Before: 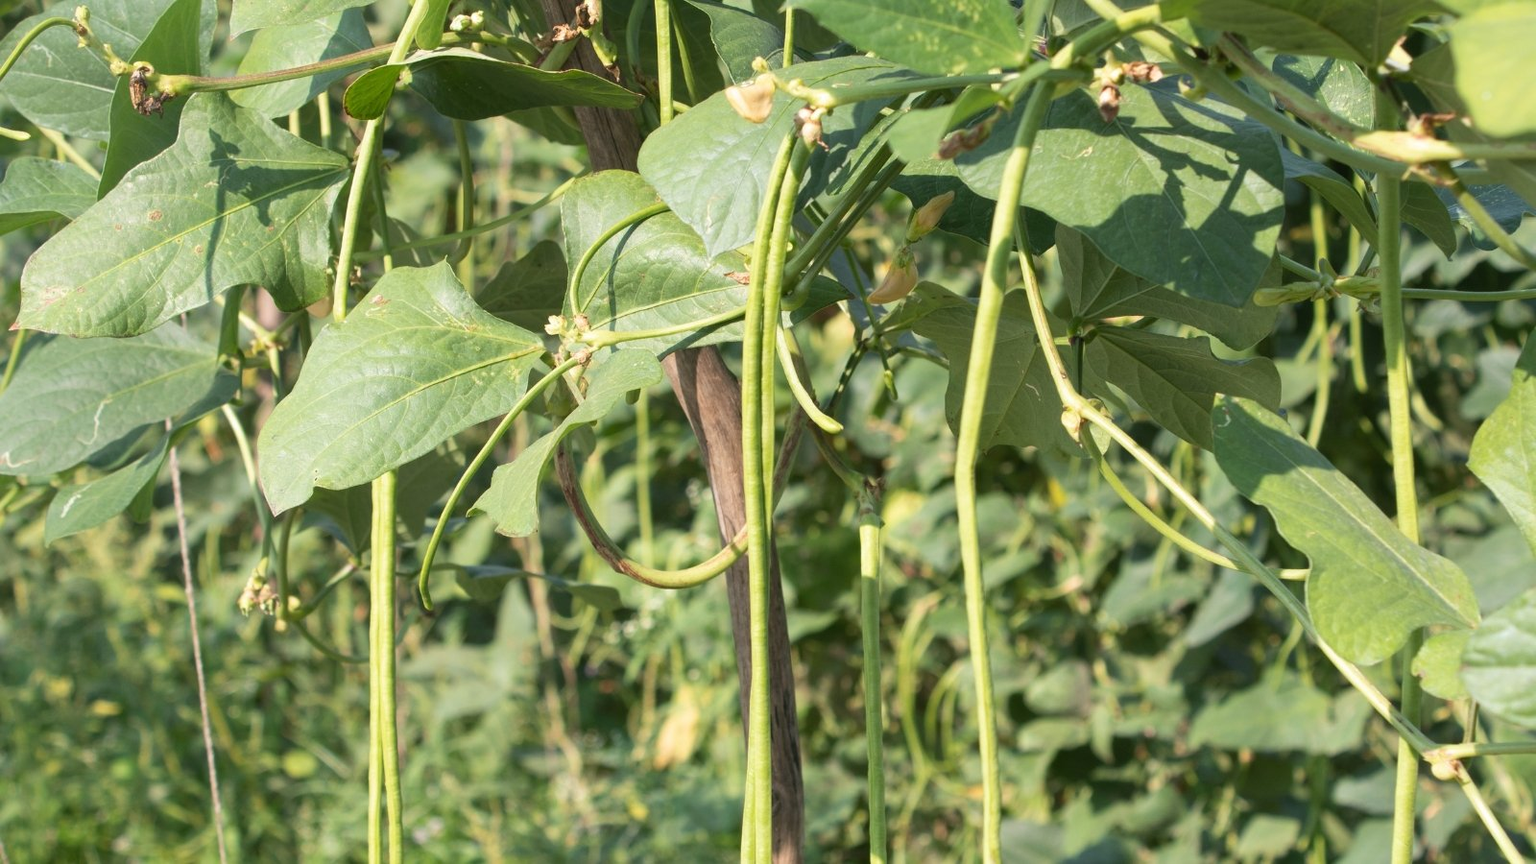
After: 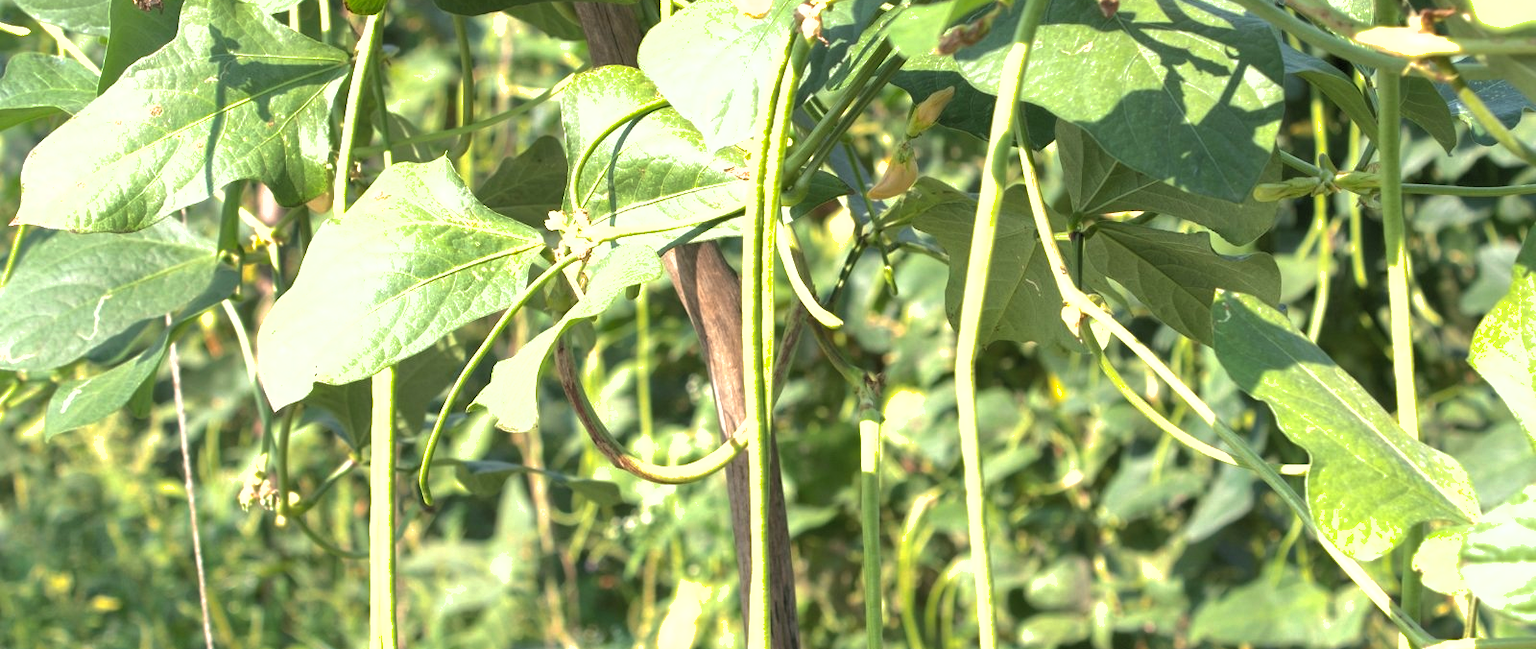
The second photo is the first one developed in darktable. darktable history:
crop and rotate: top 12.123%, bottom 12.558%
shadows and highlights: on, module defaults
levels: levels [0.062, 0.494, 0.925]
exposure: exposure 0.584 EV, compensate highlight preservation false
